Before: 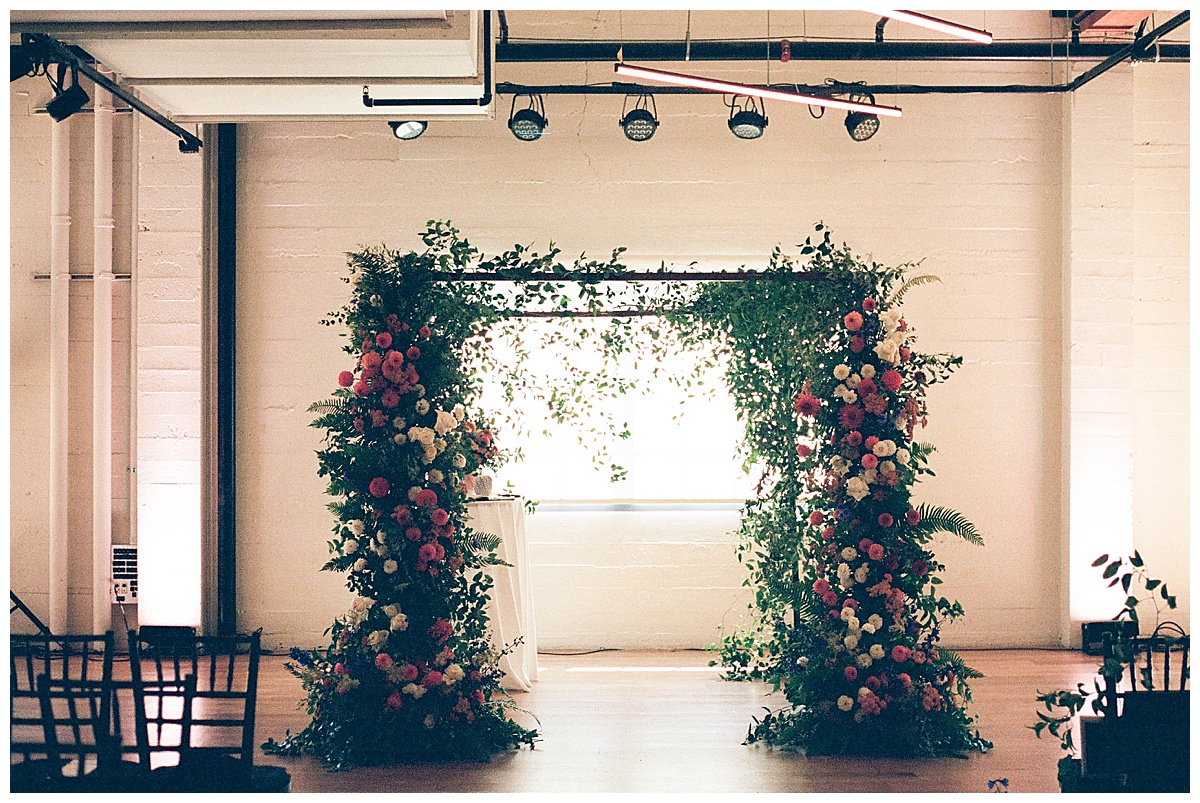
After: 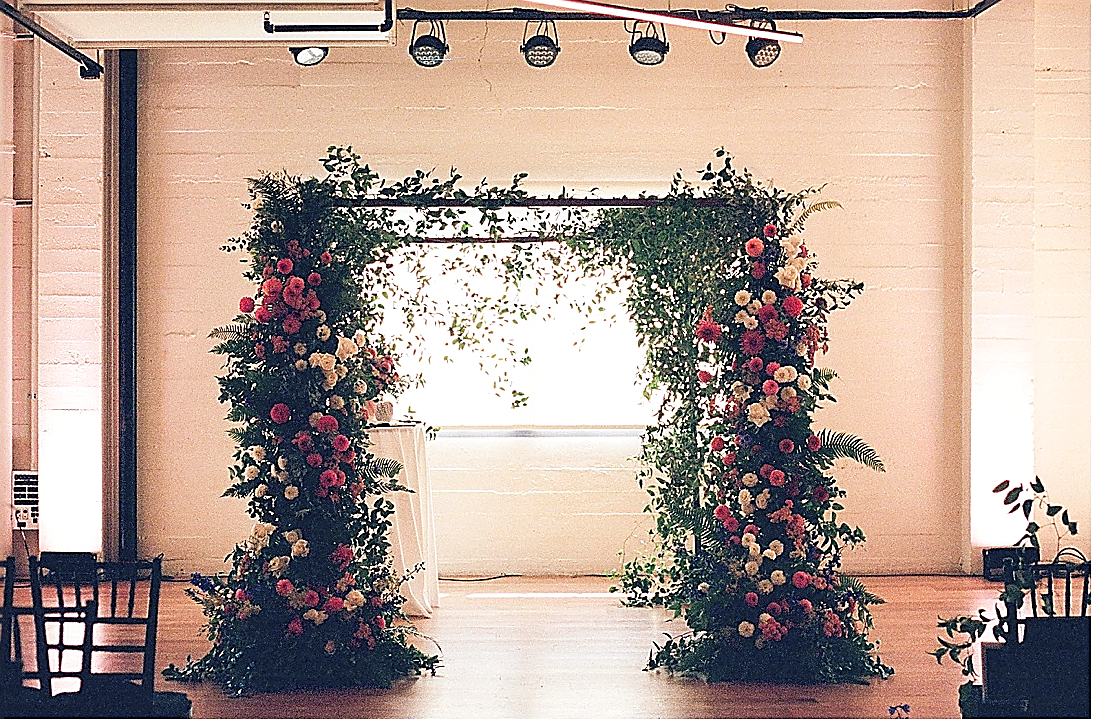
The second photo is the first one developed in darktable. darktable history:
crop and rotate: left 8.262%, top 9.226%
sharpen: radius 1.4, amount 1.25, threshold 0.7
local contrast: highlights 100%, shadows 100%, detail 120%, midtone range 0.2
contrast brightness saturation: saturation 0.1
rgb levels: mode RGB, independent channels, levels [[0, 0.474, 1], [0, 0.5, 1], [0, 0.5, 1]]
